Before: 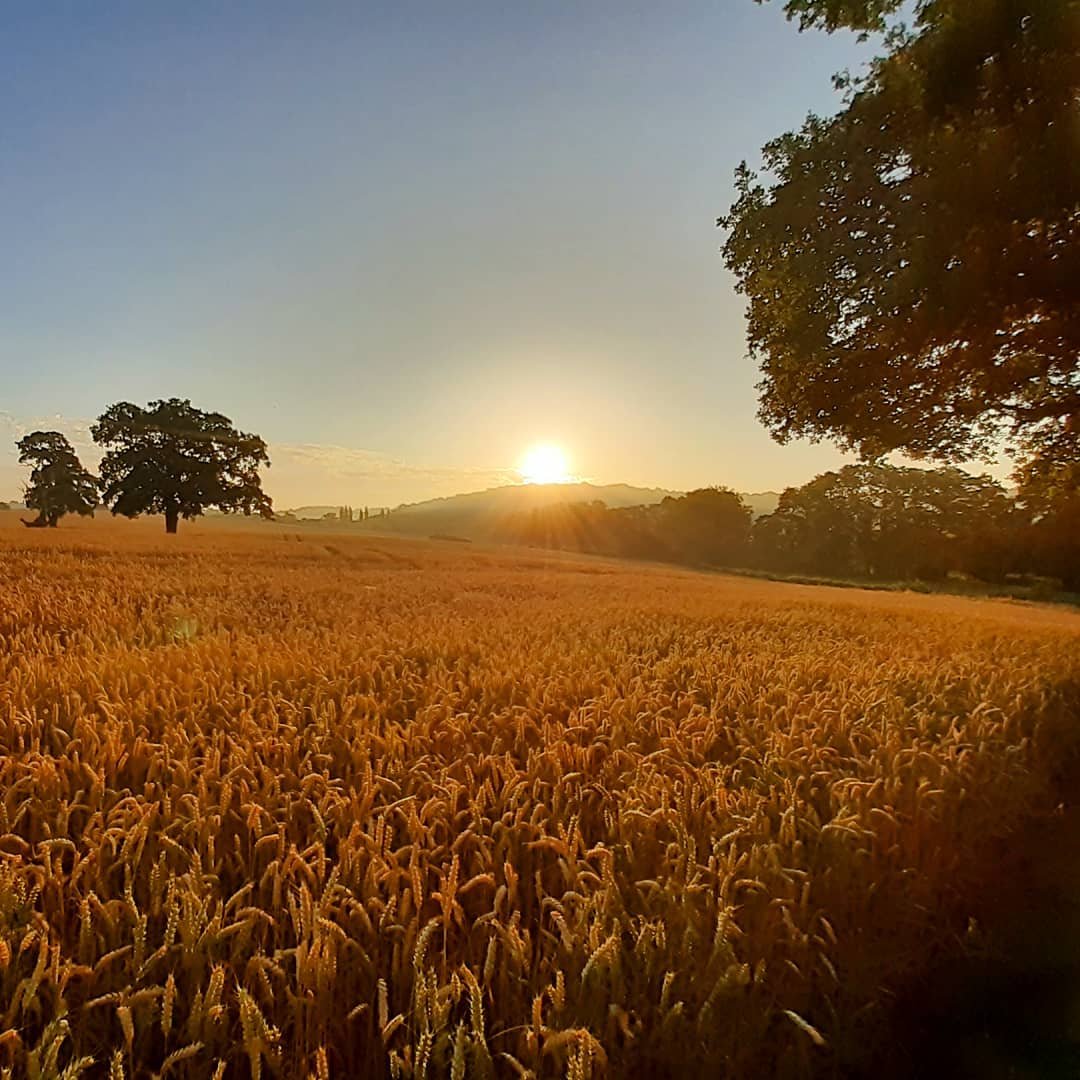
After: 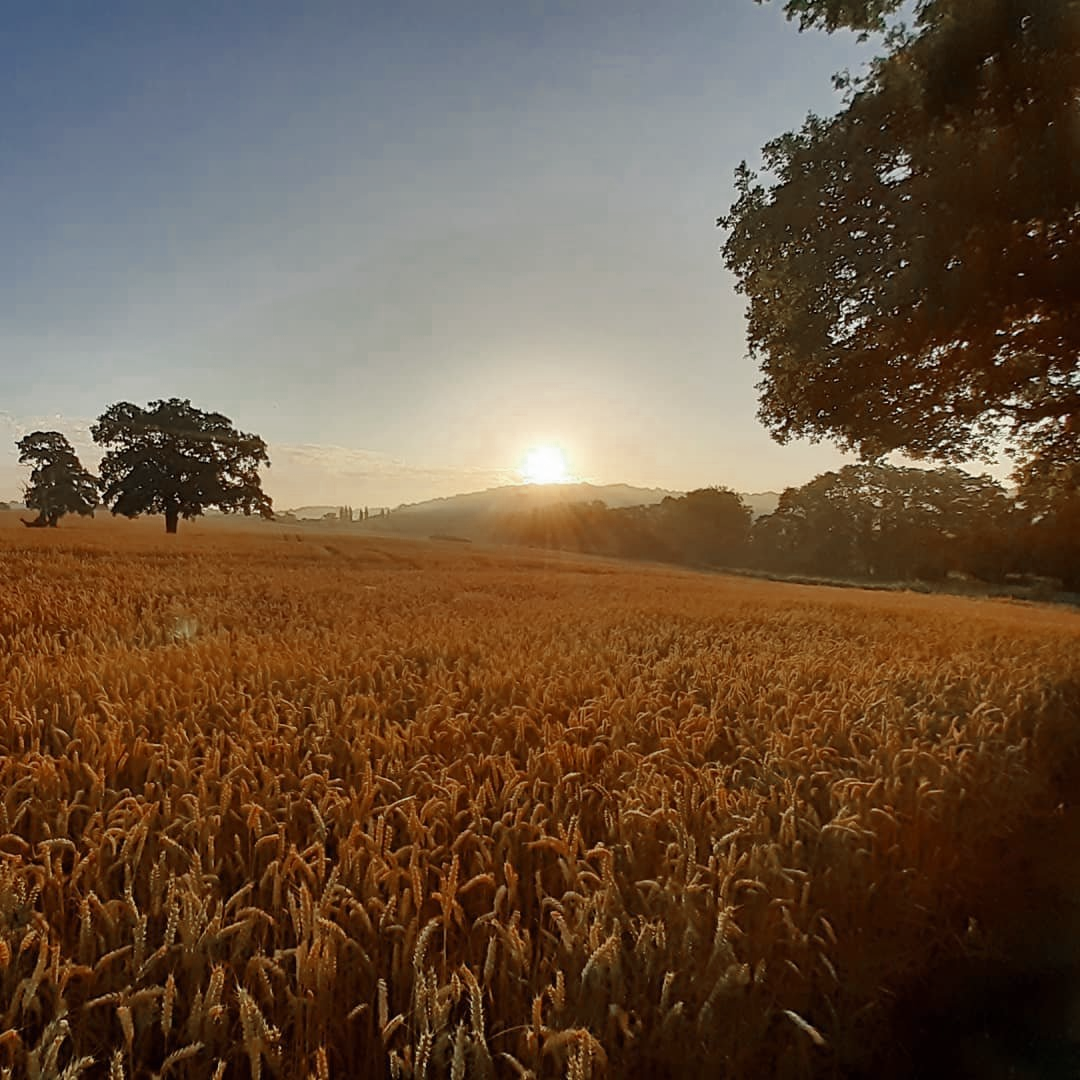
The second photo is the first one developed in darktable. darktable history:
color zones: curves: ch0 [(0, 0.5) (0.125, 0.4) (0.25, 0.5) (0.375, 0.4) (0.5, 0.4) (0.625, 0.35) (0.75, 0.35) (0.875, 0.5)]; ch1 [(0, 0.35) (0.125, 0.45) (0.25, 0.35) (0.375, 0.35) (0.5, 0.35) (0.625, 0.35) (0.75, 0.45) (0.875, 0.35)]; ch2 [(0, 0.6) (0.125, 0.5) (0.25, 0.5) (0.375, 0.6) (0.5, 0.6) (0.625, 0.5) (0.75, 0.5) (0.875, 0.5)], mix 39.97%
